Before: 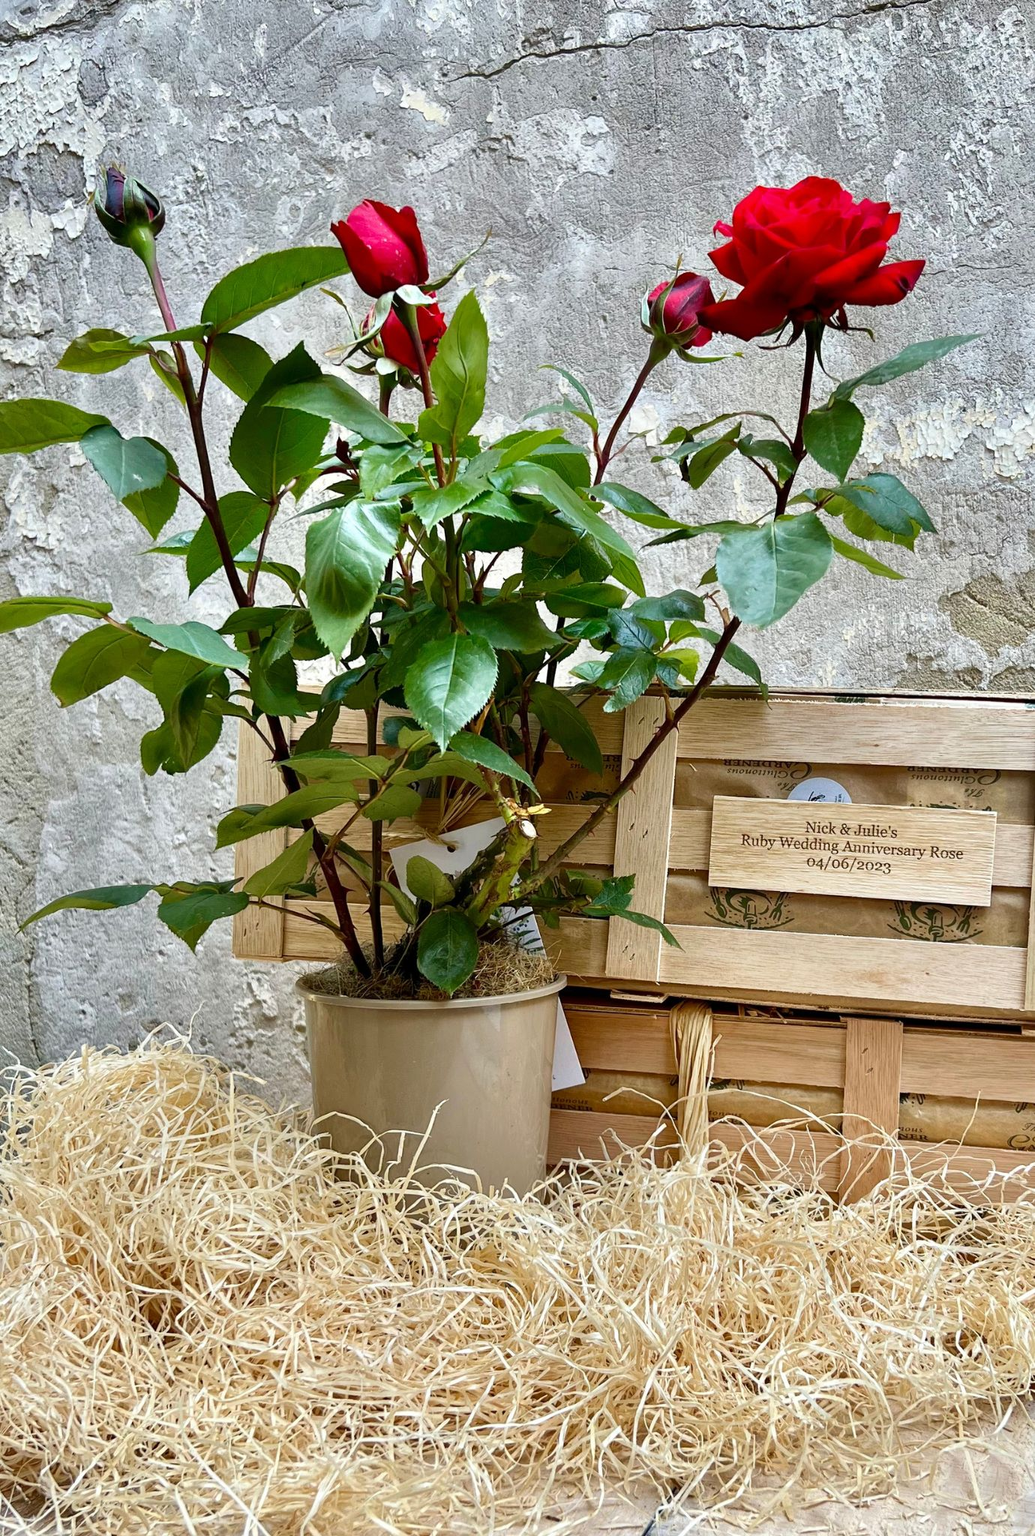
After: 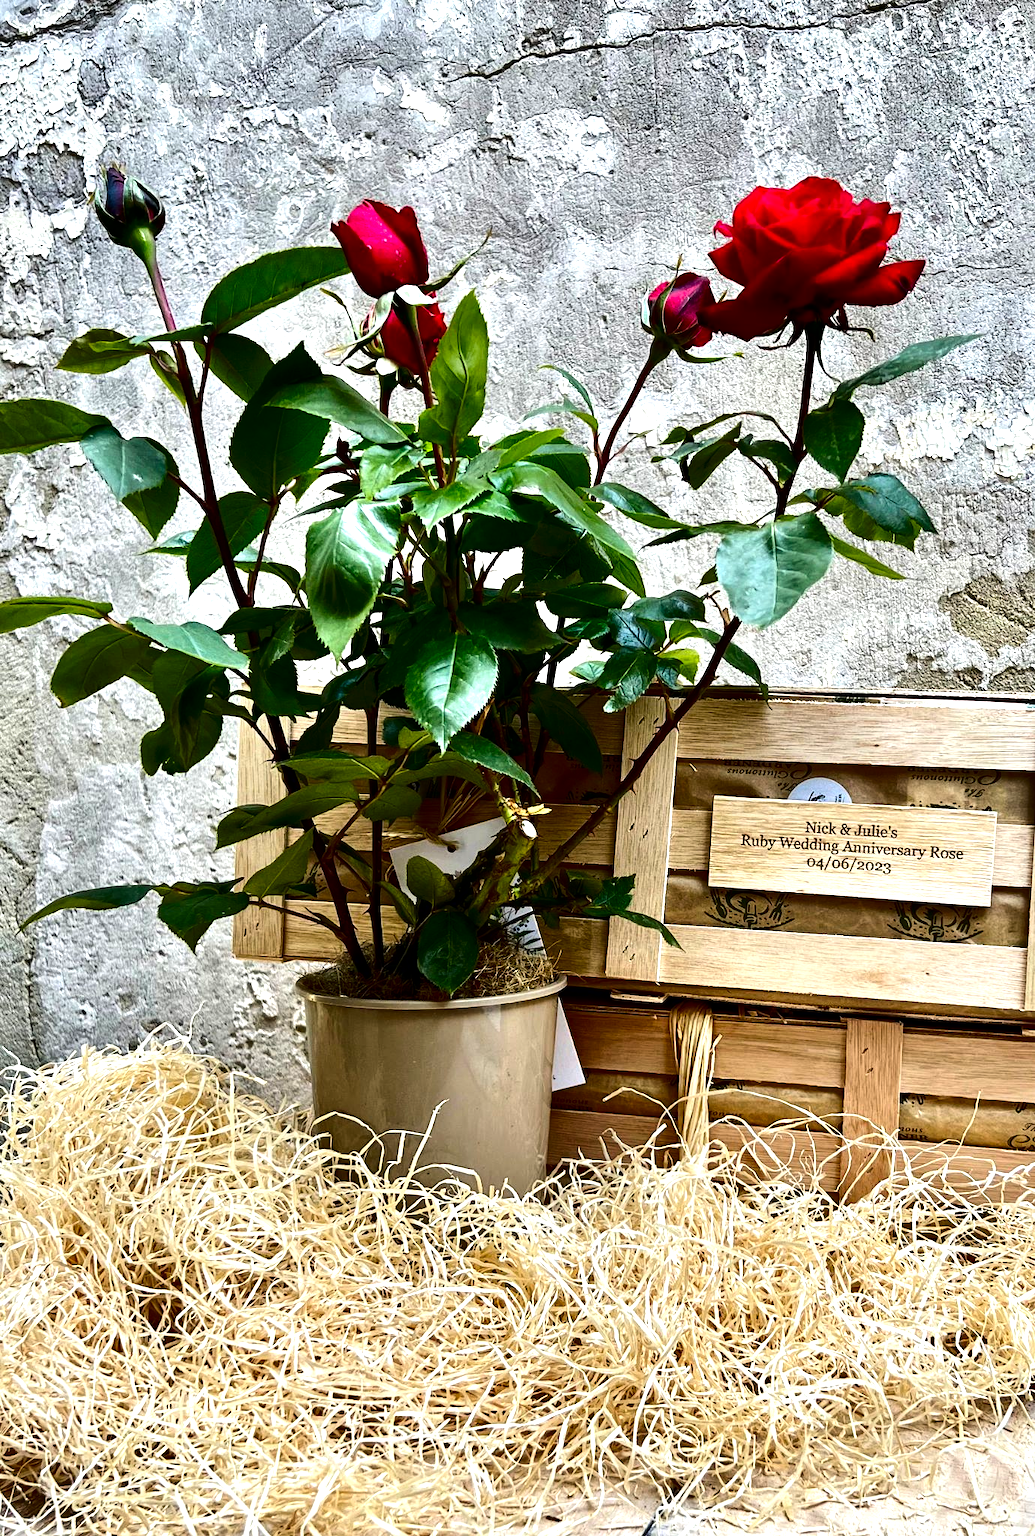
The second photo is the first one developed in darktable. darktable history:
tone equalizer: -8 EV -0.75 EV, -7 EV -0.7 EV, -6 EV -0.6 EV, -5 EV -0.4 EV, -3 EV 0.4 EV, -2 EV 0.6 EV, -1 EV 0.7 EV, +0 EV 0.75 EV, edges refinement/feathering 500, mask exposure compensation -1.57 EV, preserve details no
contrast brightness saturation: contrast 0.13, brightness -0.24, saturation 0.14
